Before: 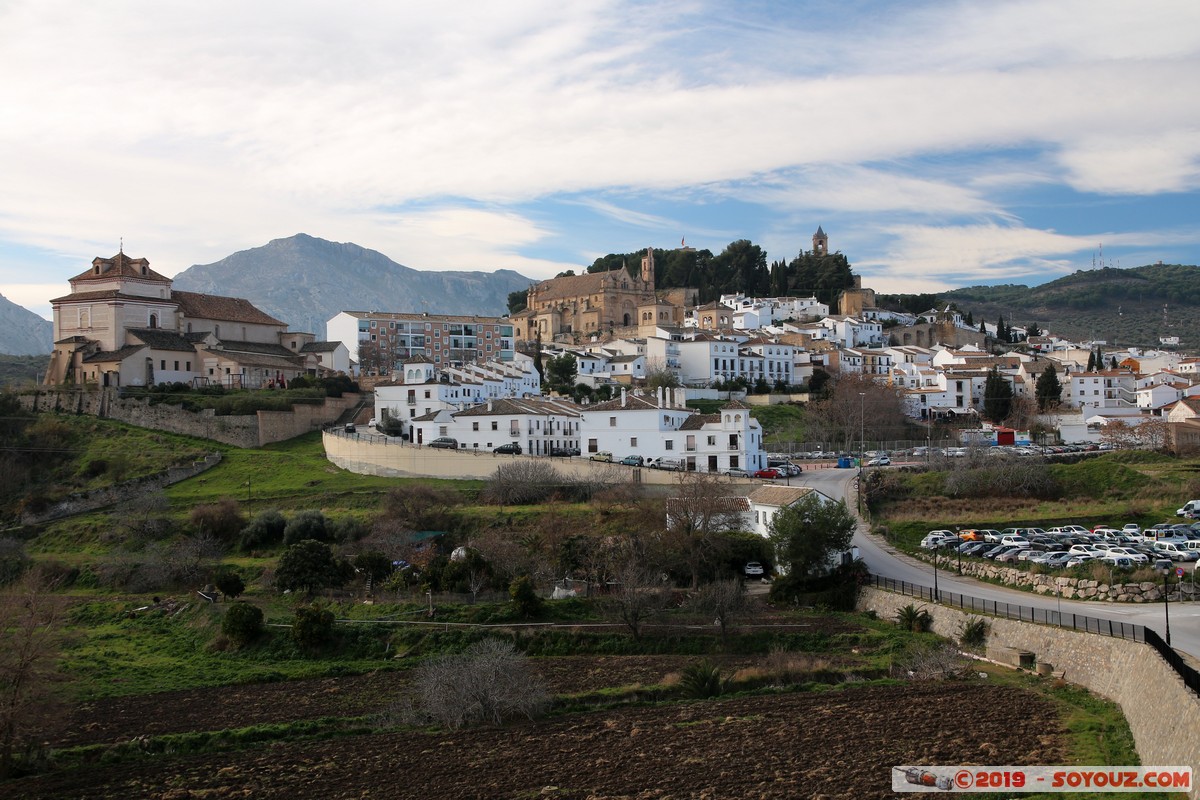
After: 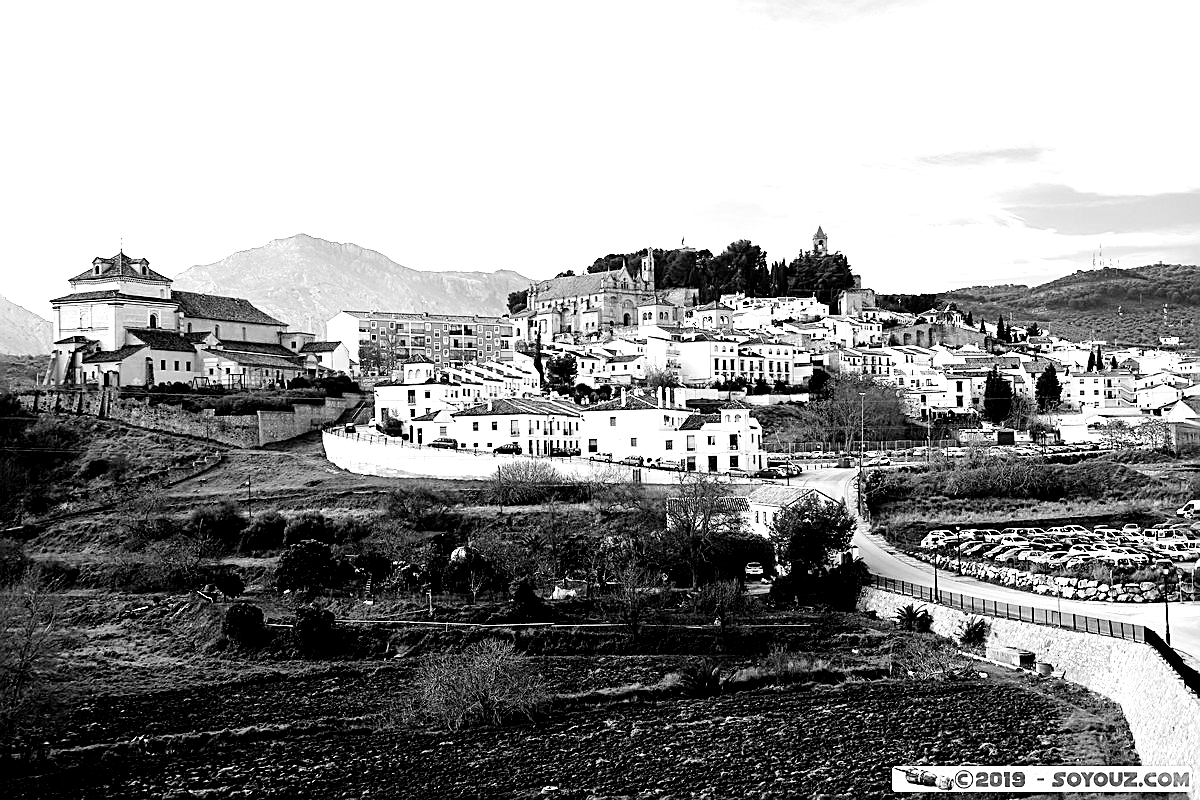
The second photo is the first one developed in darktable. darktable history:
white balance: red 0.931, blue 1.11
exposure: black level correction -0.002, exposure 0.54 EV, compensate highlight preservation false
sharpen: amount 0.901
levels: levels [0.012, 0.367, 0.697]
color balance: mode lift, gamma, gain (sRGB), lift [0.997, 0.979, 1.021, 1.011], gamma [1, 1.084, 0.916, 0.998], gain [1, 0.87, 1.13, 1.101], contrast 4.55%, contrast fulcrum 38.24%, output saturation 104.09%
filmic rgb: black relative exposure -4.14 EV, white relative exposure 5.1 EV, hardness 2.11, contrast 1.165
monochrome: a -71.75, b 75.82
